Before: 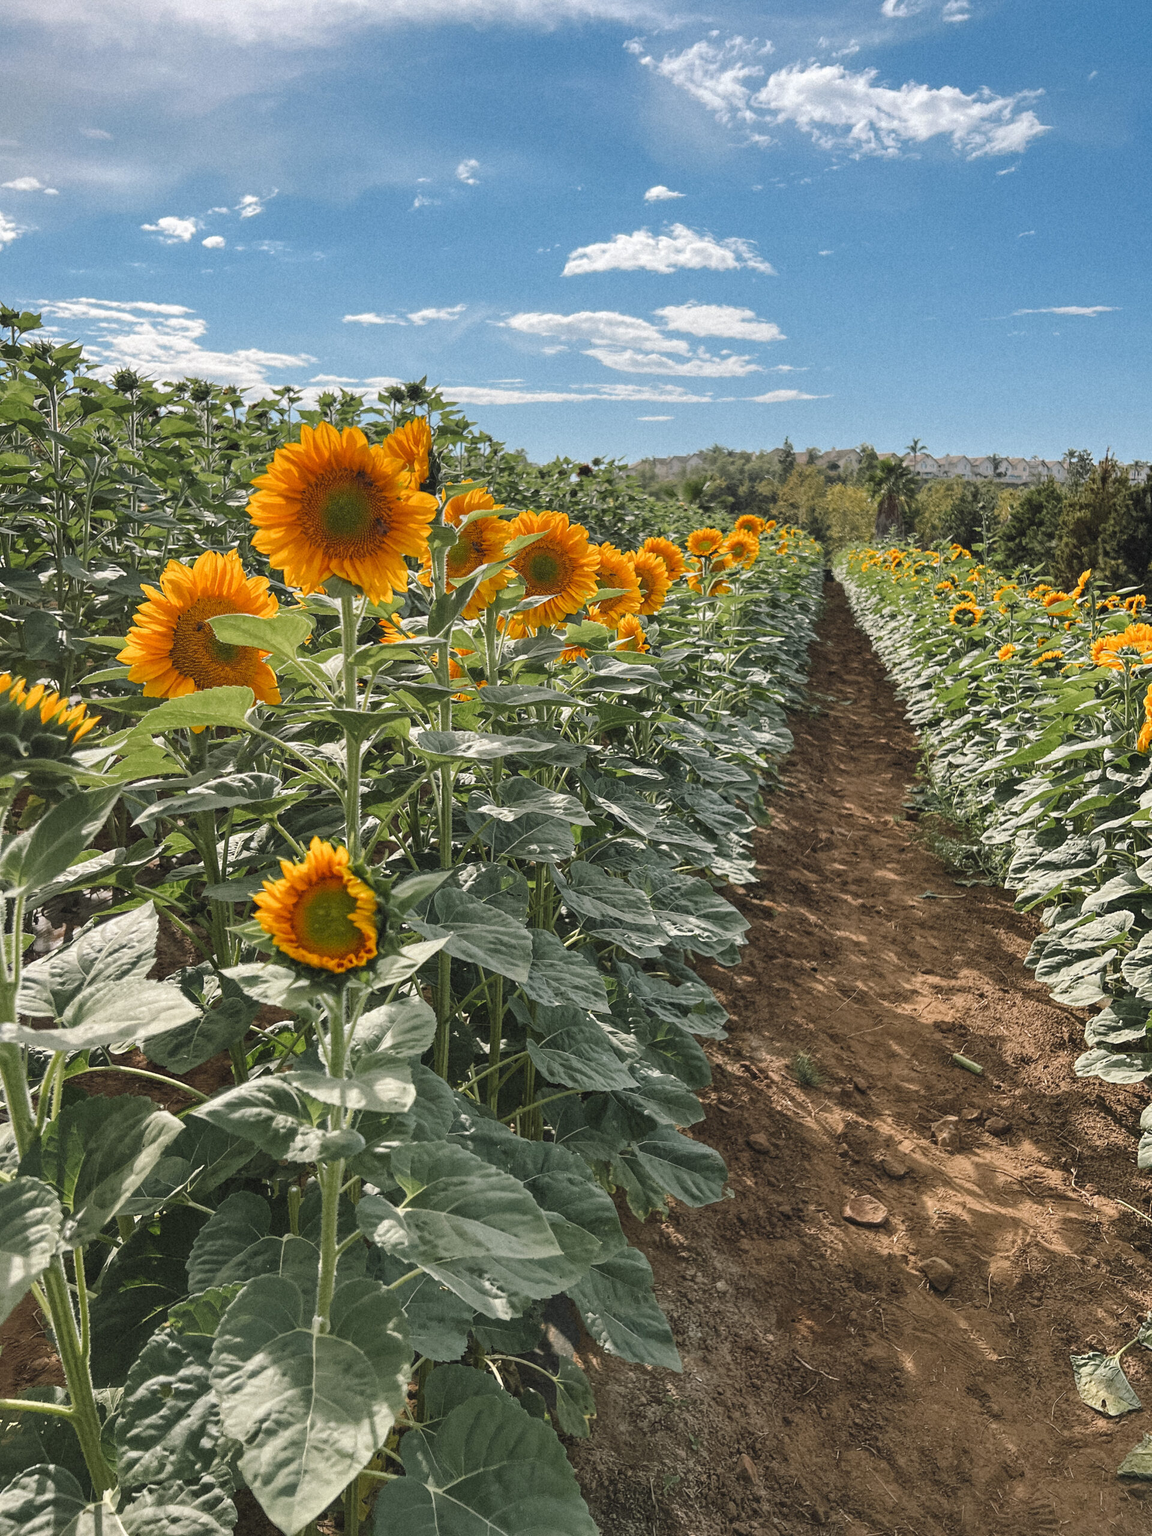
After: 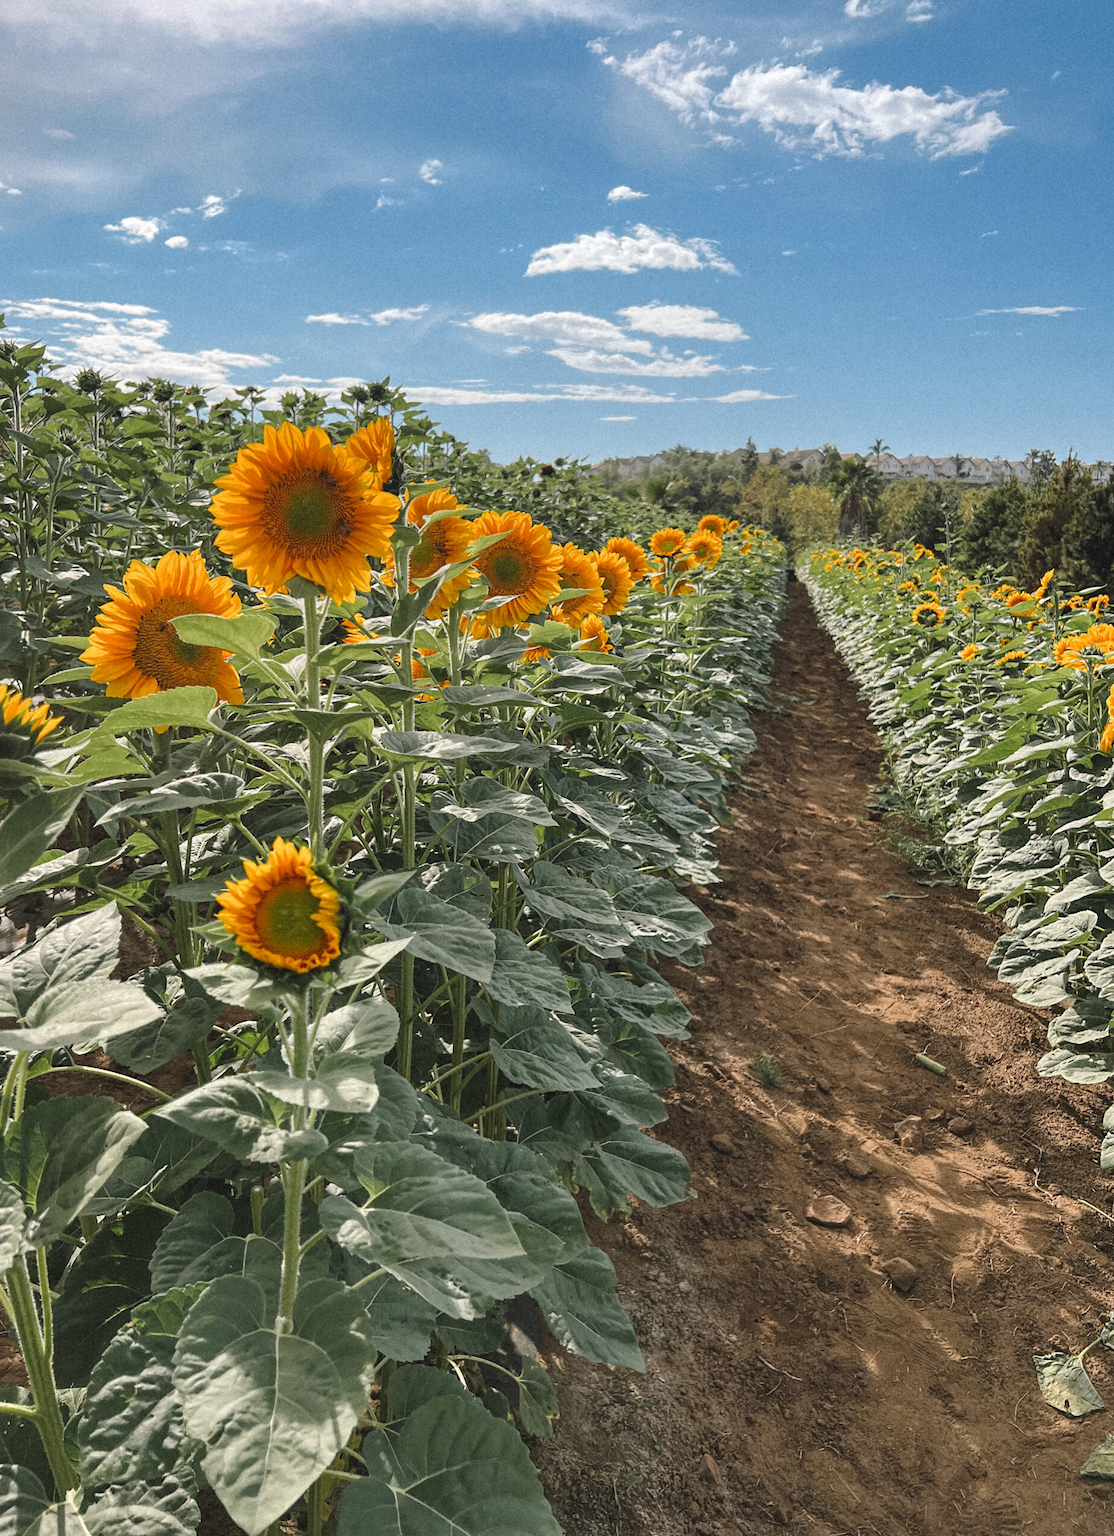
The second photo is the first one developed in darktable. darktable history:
crop and rotate: left 3.241%
